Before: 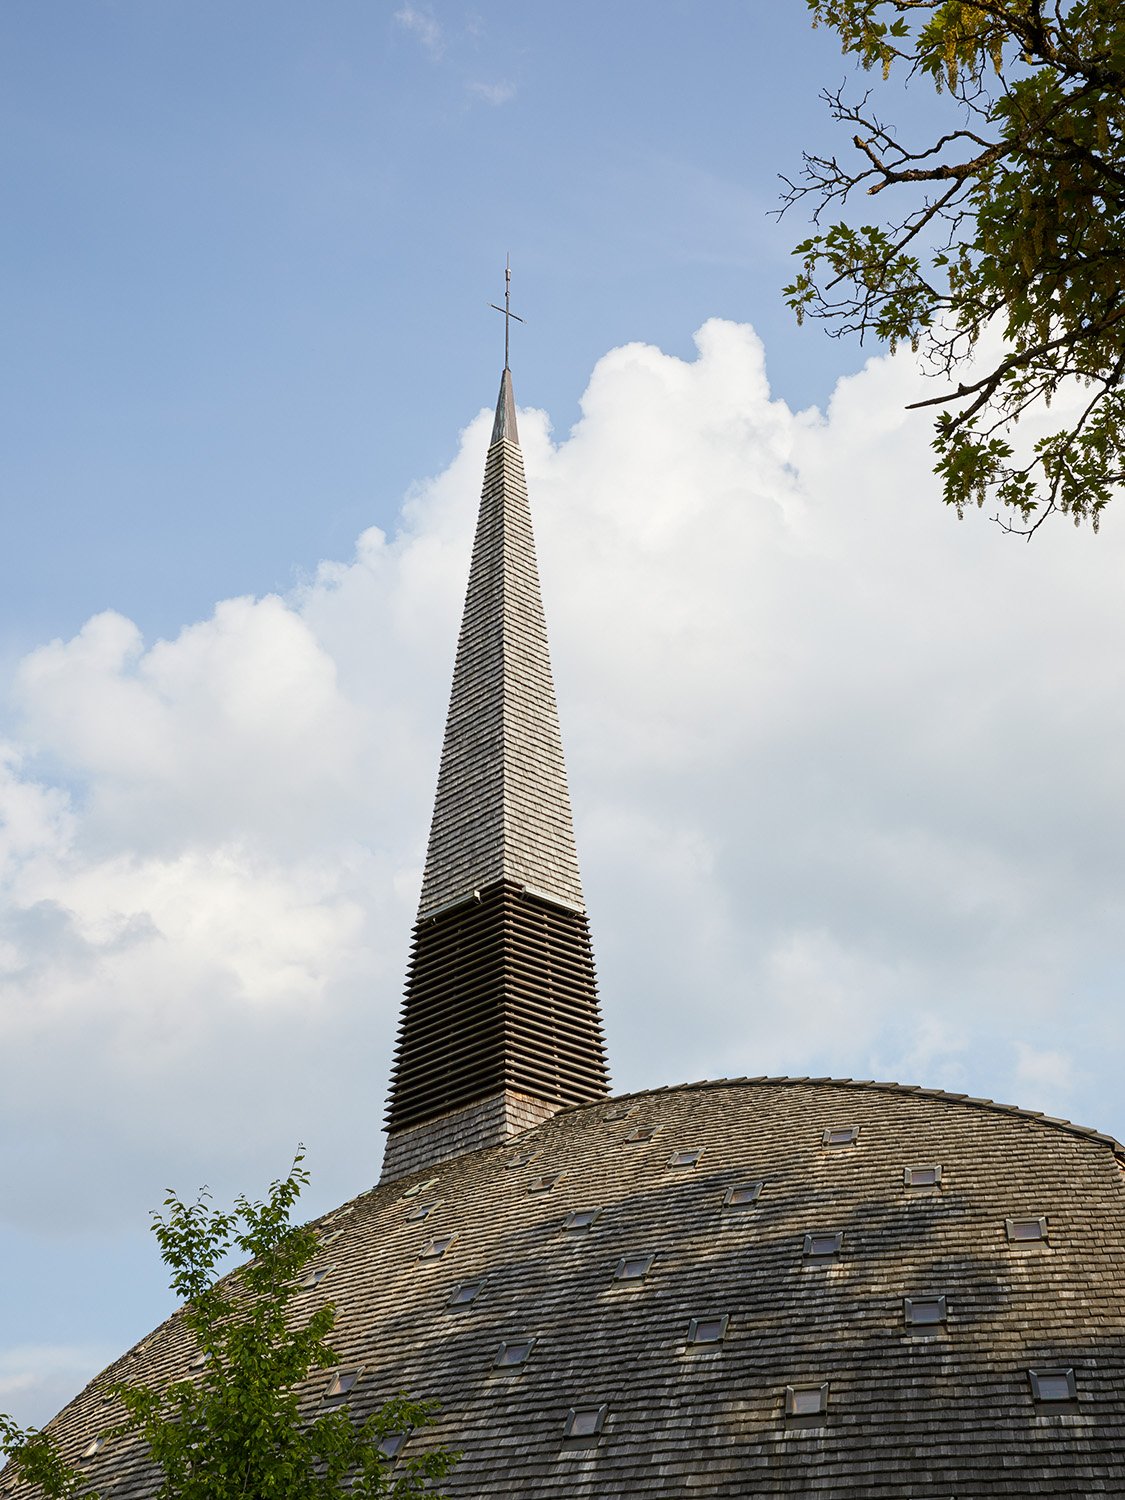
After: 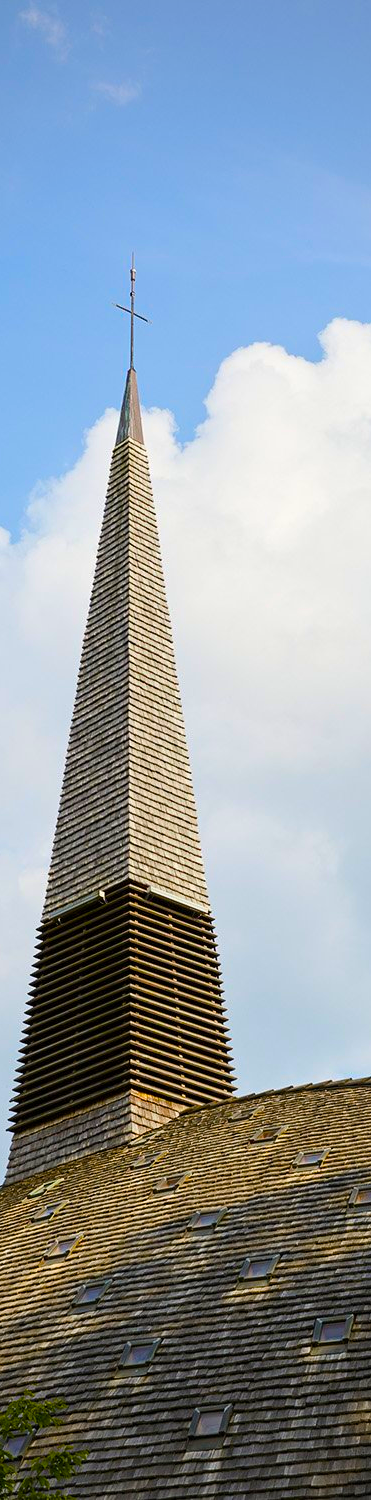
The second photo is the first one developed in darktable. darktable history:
crop: left 33.349%, right 33.587%
vignetting: fall-off start 72.14%, fall-off radius 108.08%, width/height ratio 0.73
color balance rgb: linear chroma grading › shadows 9.562%, linear chroma grading › highlights 9.03%, linear chroma grading › global chroma 14.502%, linear chroma grading › mid-tones 14.738%, perceptual saturation grading › global saturation 39.961%, global vibrance 20%
